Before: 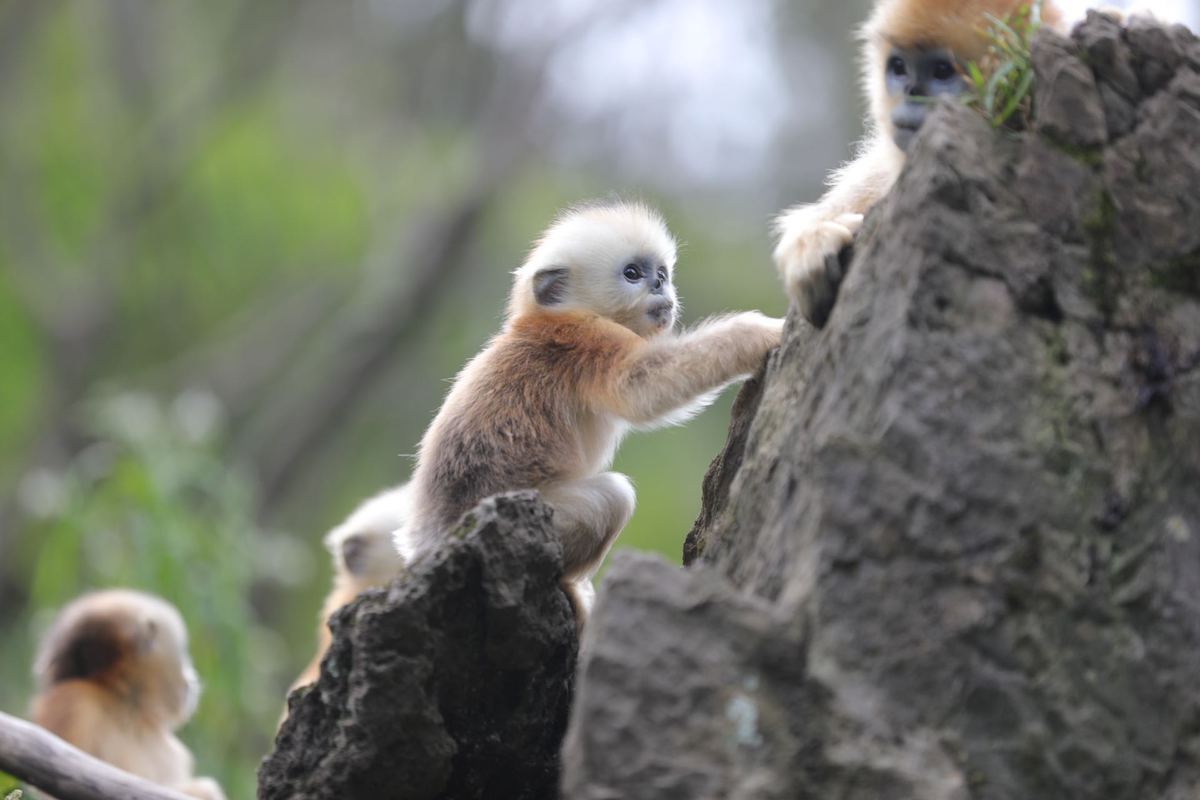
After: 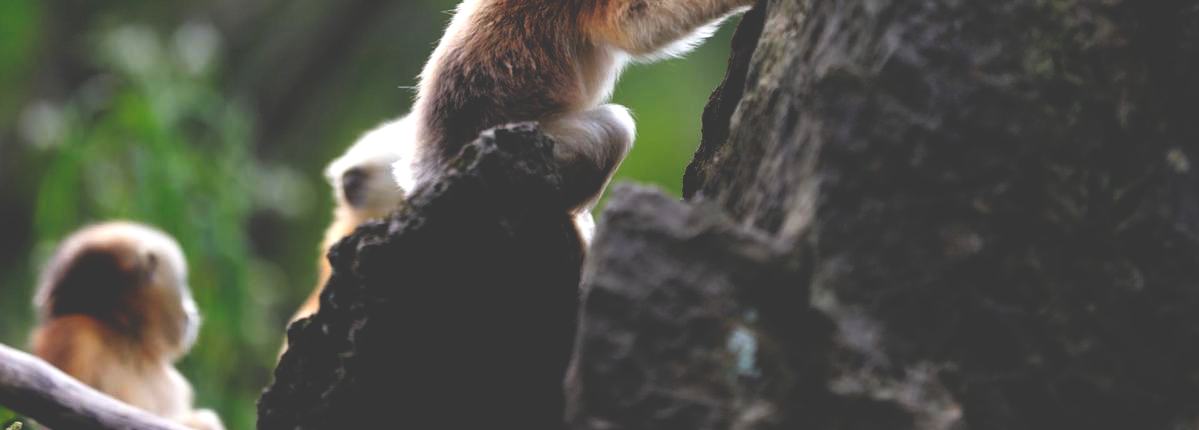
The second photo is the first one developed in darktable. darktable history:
crop and rotate: top 46.237%
base curve: curves: ch0 [(0, 0.036) (0.083, 0.04) (0.804, 1)], preserve colors none
